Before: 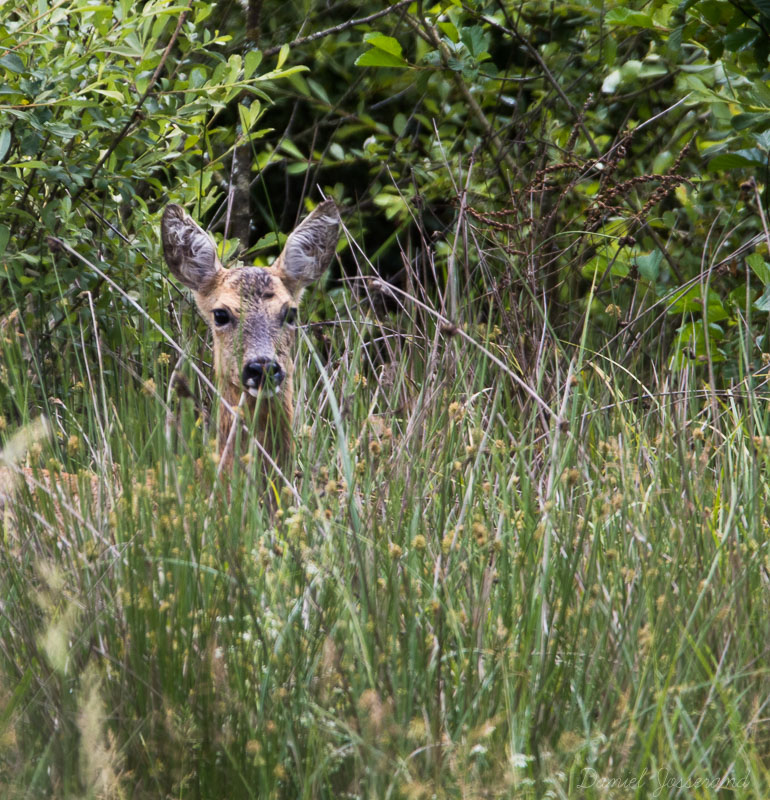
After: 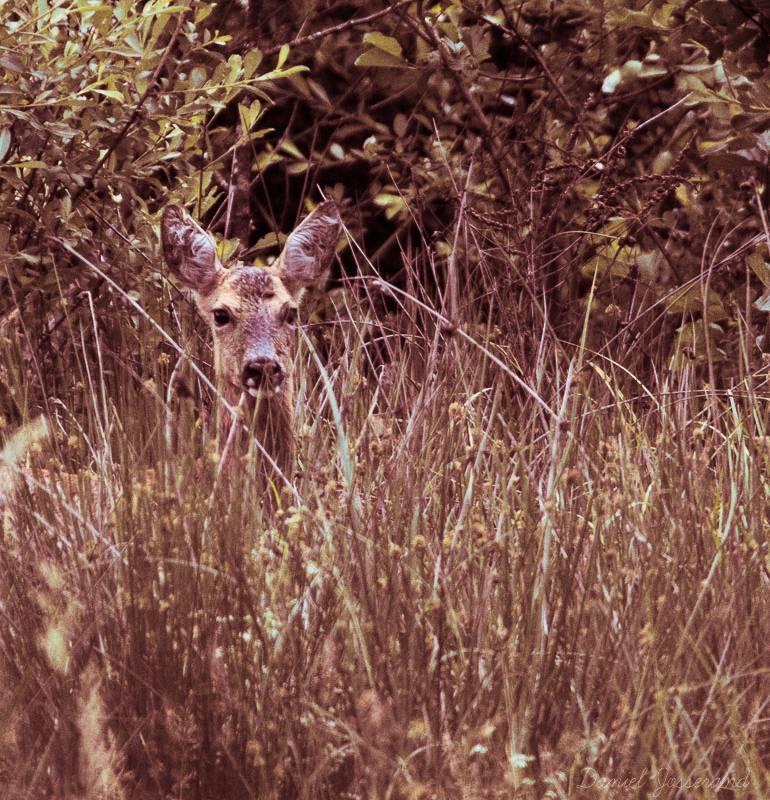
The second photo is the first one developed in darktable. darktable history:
grain: coarseness 0.09 ISO
split-toning: highlights › saturation 0, balance -61.83
